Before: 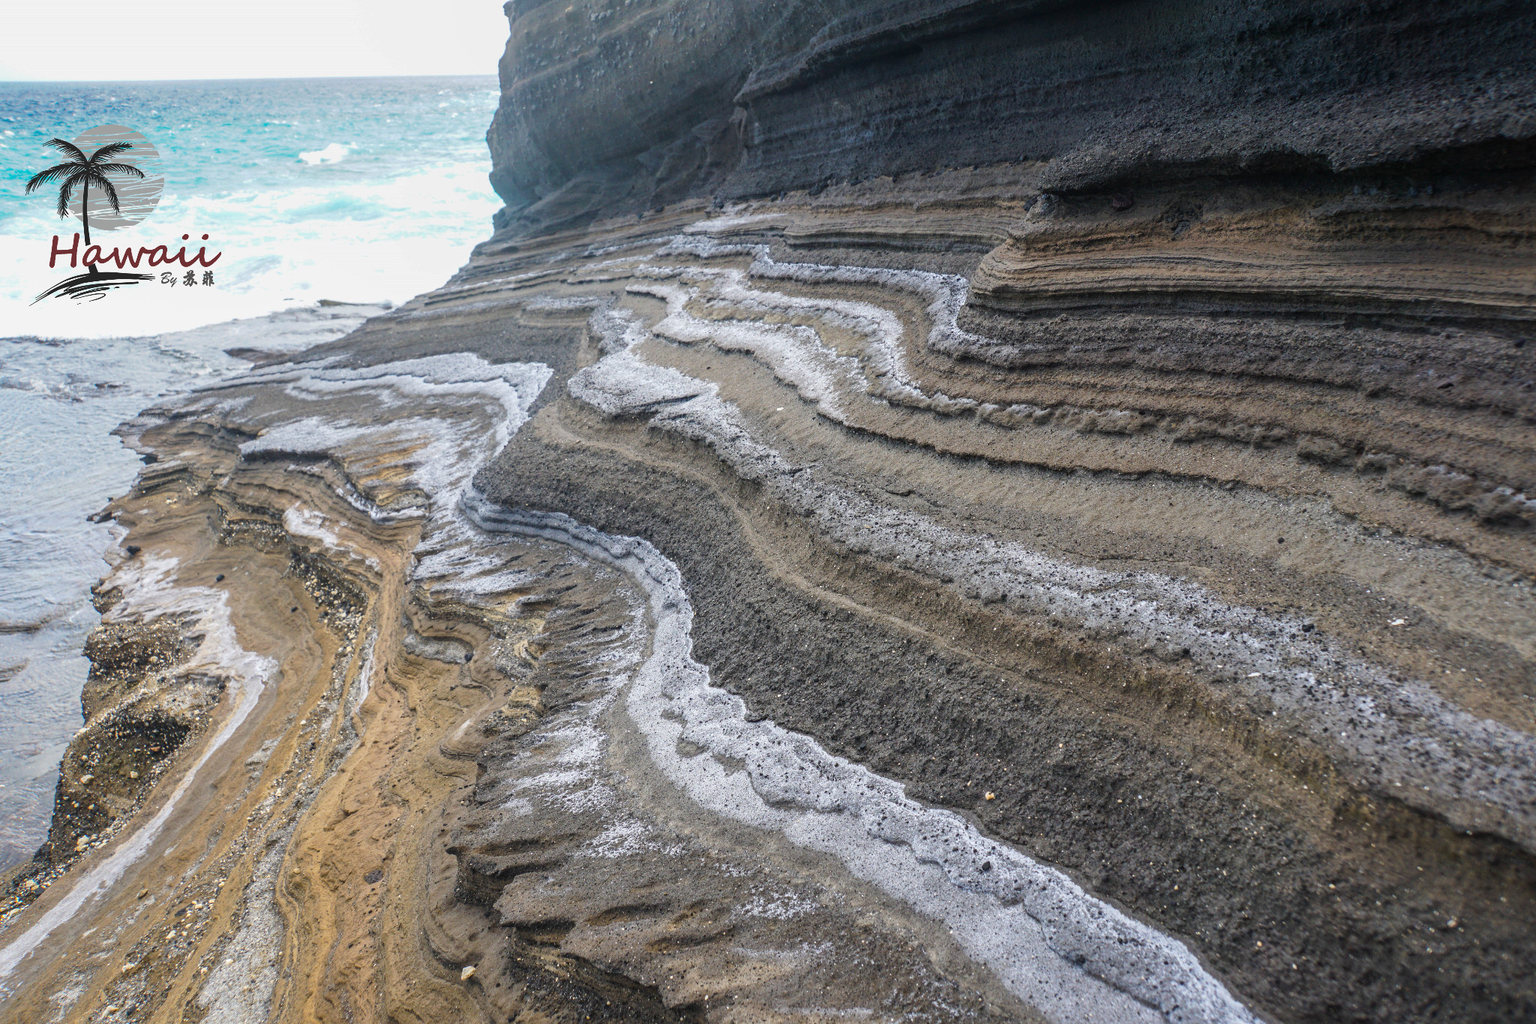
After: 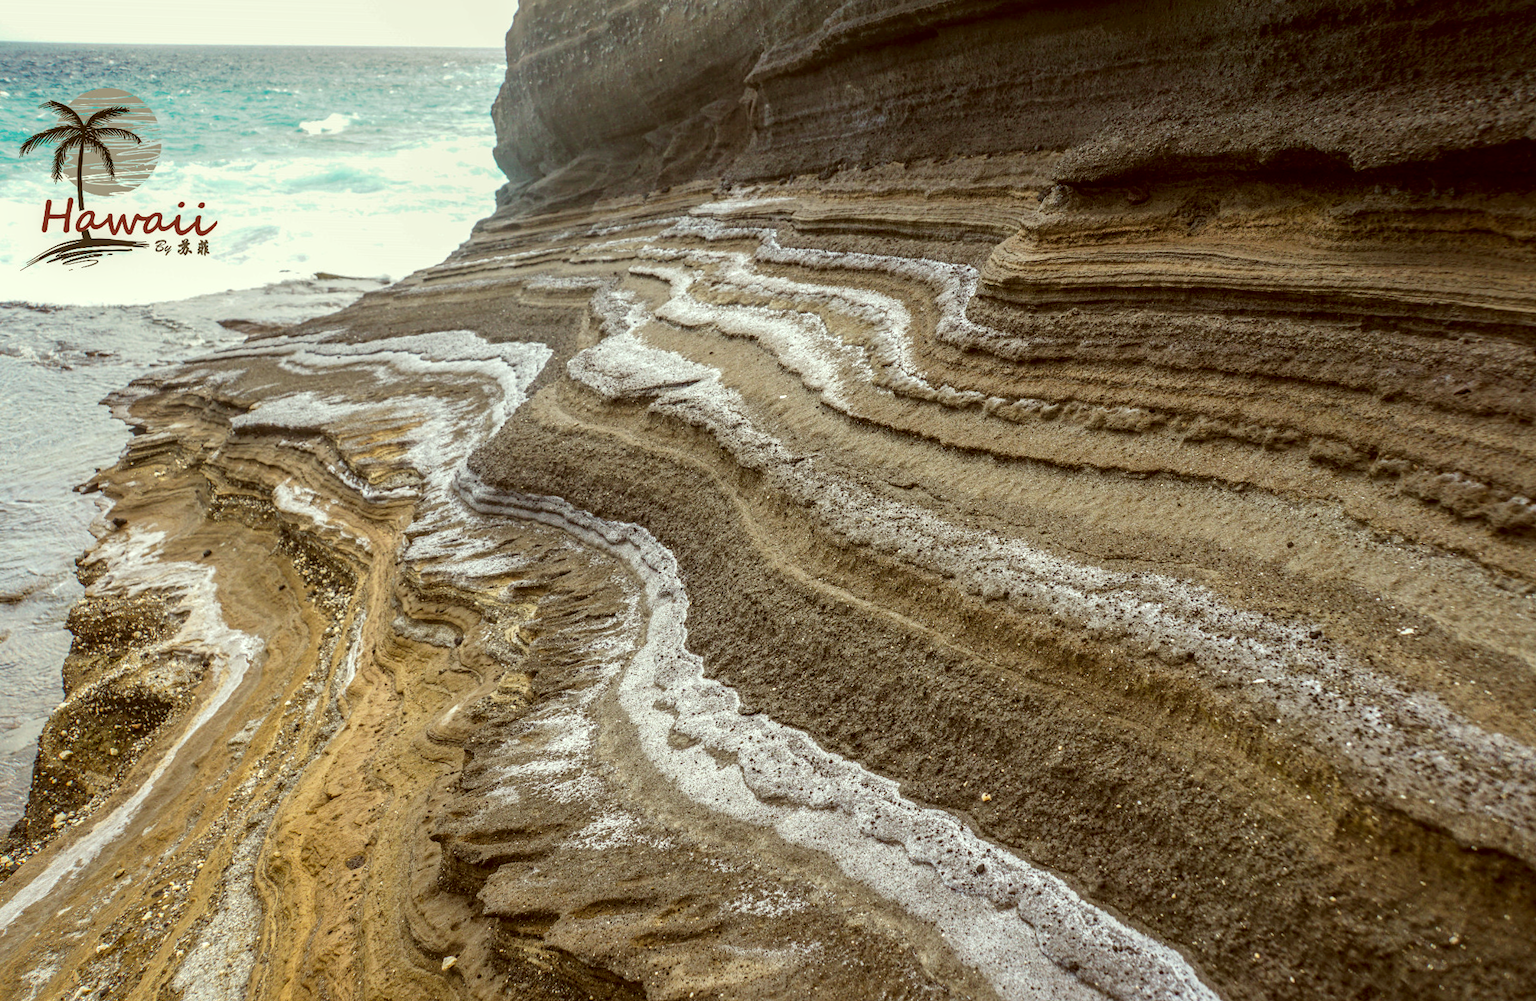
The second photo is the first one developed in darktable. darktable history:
crop and rotate: left 0.126%
color correction: highlights a* -5.3, highlights b* 9.8, shadows a* 9.8, shadows b* 24.26
local contrast: highlights 35%, detail 135%
rotate and perspective: rotation 1.57°, crop left 0.018, crop right 0.982, crop top 0.039, crop bottom 0.961
